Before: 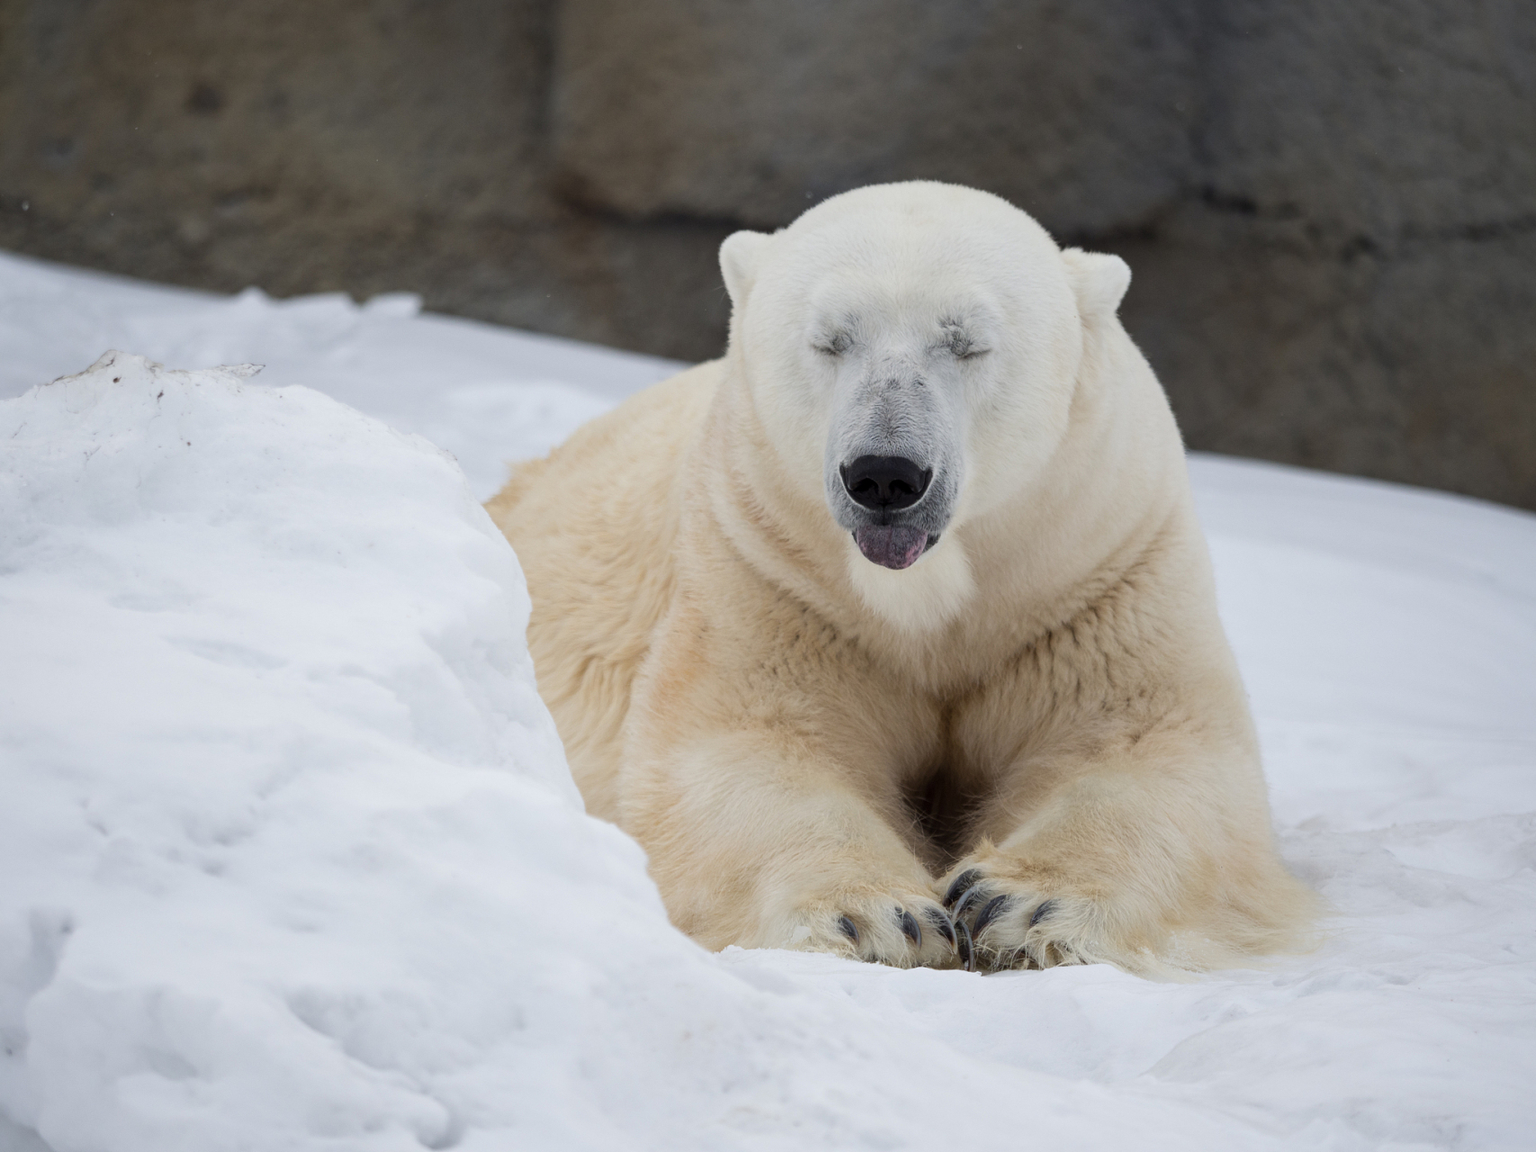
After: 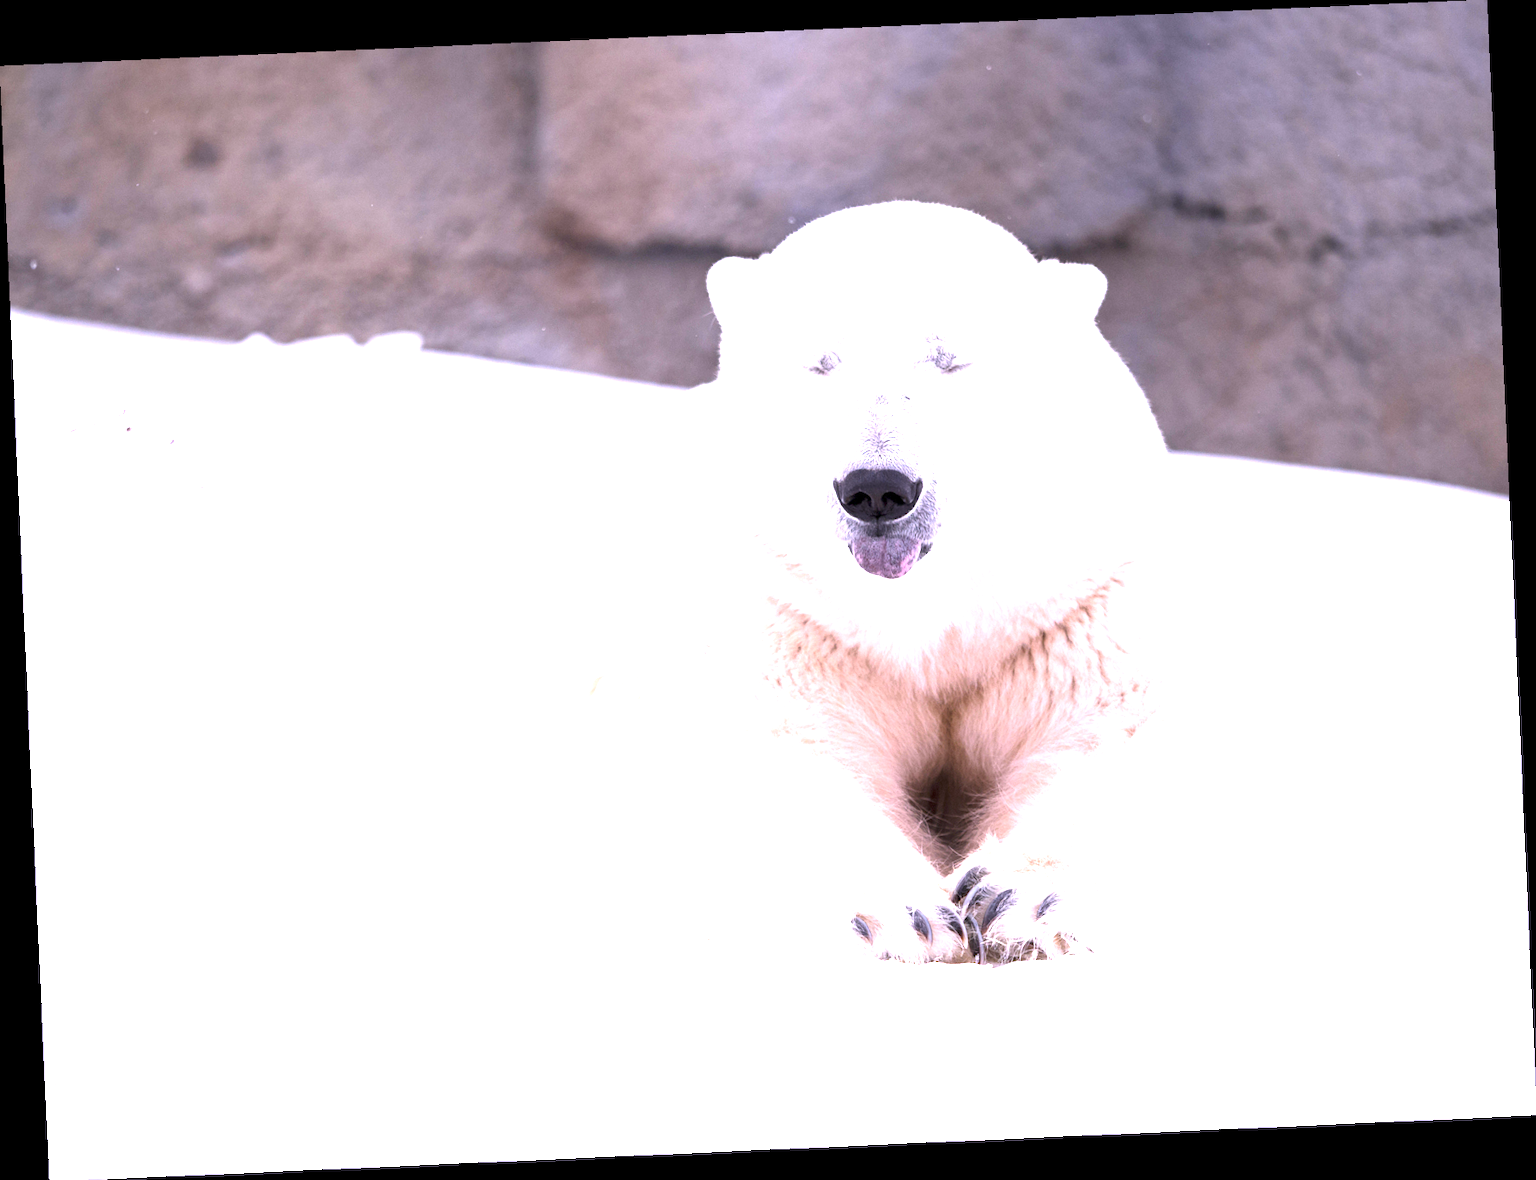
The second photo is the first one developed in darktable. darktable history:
rotate and perspective: rotation -2.56°, automatic cropping off
color correction: highlights a* 15.46, highlights b* -20.56
exposure: exposure 2.207 EV, compensate highlight preservation false
